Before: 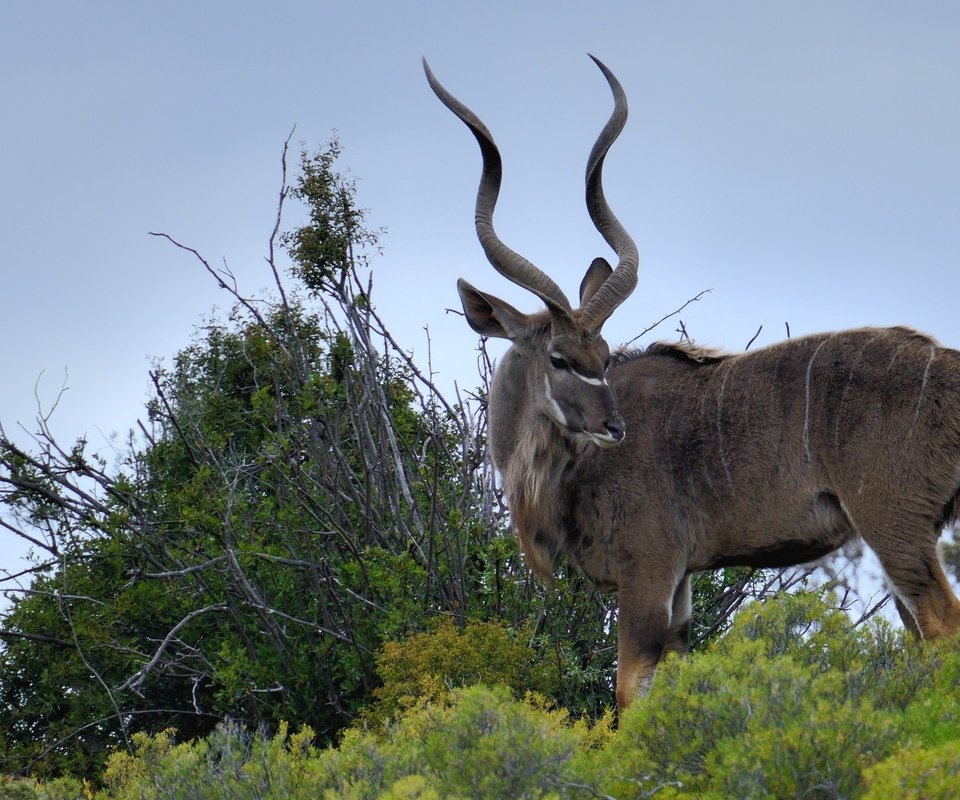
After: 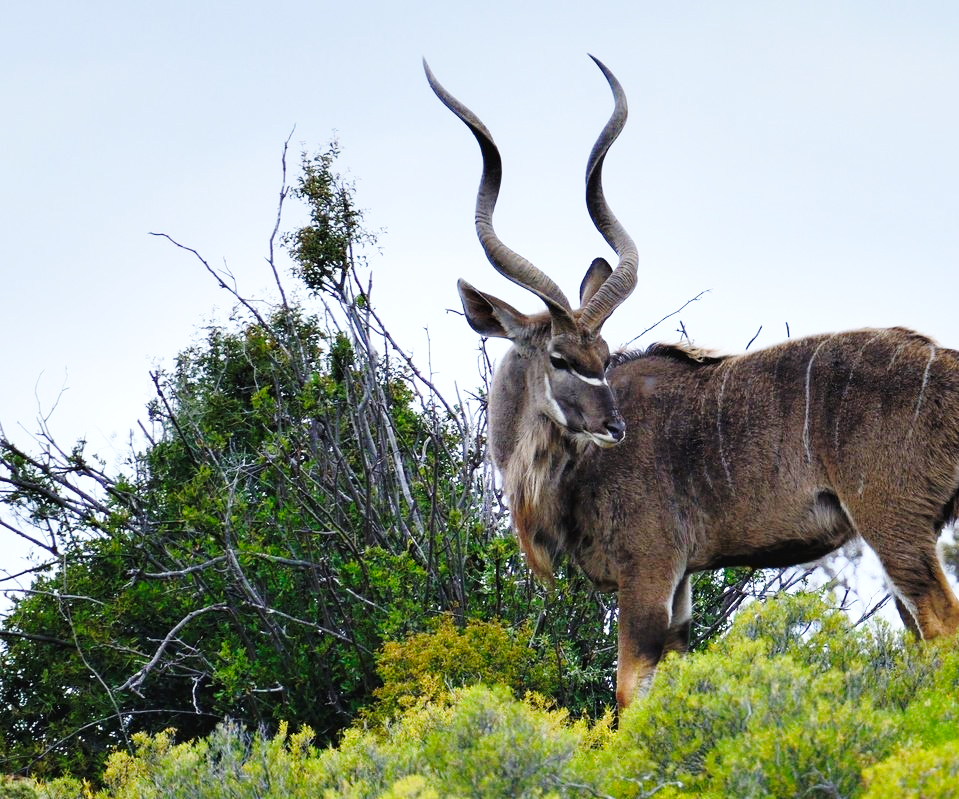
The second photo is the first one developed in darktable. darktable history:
base curve: curves: ch0 [(0, 0) (0.036, 0.037) (0.121, 0.228) (0.46, 0.76) (0.859, 0.983) (1, 1)], preserve colors none
crop: left 0.052%
exposure: exposure 0.201 EV, compensate highlight preservation false
